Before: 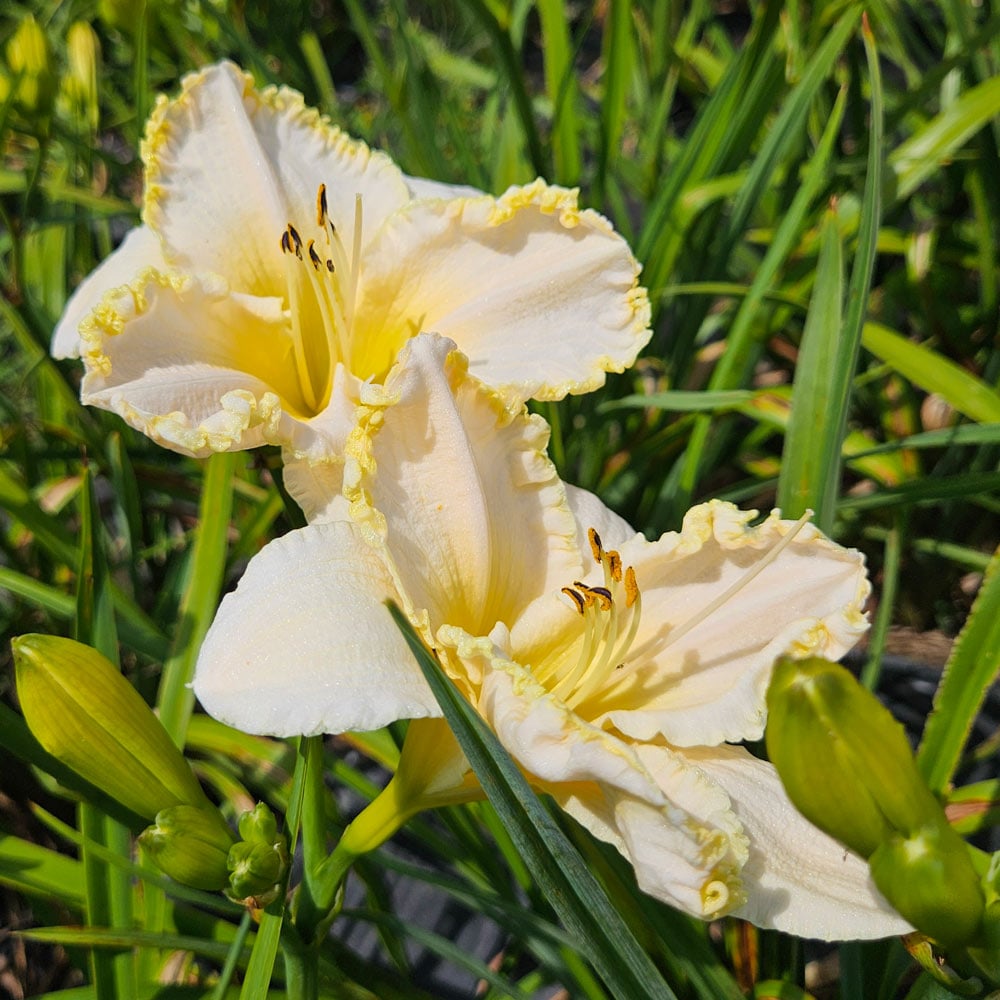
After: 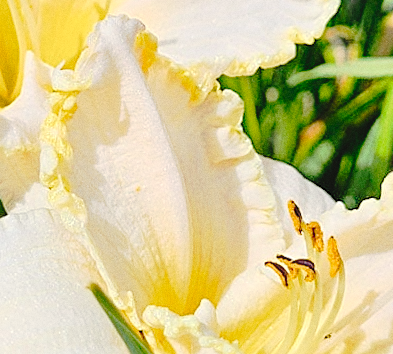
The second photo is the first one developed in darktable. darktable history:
rotate and perspective: rotation -3.52°, crop left 0.036, crop right 0.964, crop top 0.081, crop bottom 0.919
tone equalizer: -7 EV 0.15 EV, -6 EV 0.6 EV, -5 EV 1.15 EV, -4 EV 1.33 EV, -3 EV 1.15 EV, -2 EV 0.6 EV, -1 EV 0.15 EV, mask exposure compensation -0.5 EV
exposure: exposure 0.2 EV, compensate highlight preservation false
crop: left 30%, top 30%, right 30%, bottom 30%
tone curve: curves: ch0 [(0, 0) (0.003, 0.051) (0.011, 0.052) (0.025, 0.055) (0.044, 0.062) (0.069, 0.068) (0.1, 0.077) (0.136, 0.098) (0.177, 0.145) (0.224, 0.223) (0.277, 0.314) (0.335, 0.43) (0.399, 0.518) (0.468, 0.591) (0.543, 0.656) (0.623, 0.726) (0.709, 0.809) (0.801, 0.857) (0.898, 0.918) (1, 1)], preserve colors none
color balance: mode lift, gamma, gain (sRGB)
sharpen: on, module defaults
grain: coarseness 0.09 ISO
